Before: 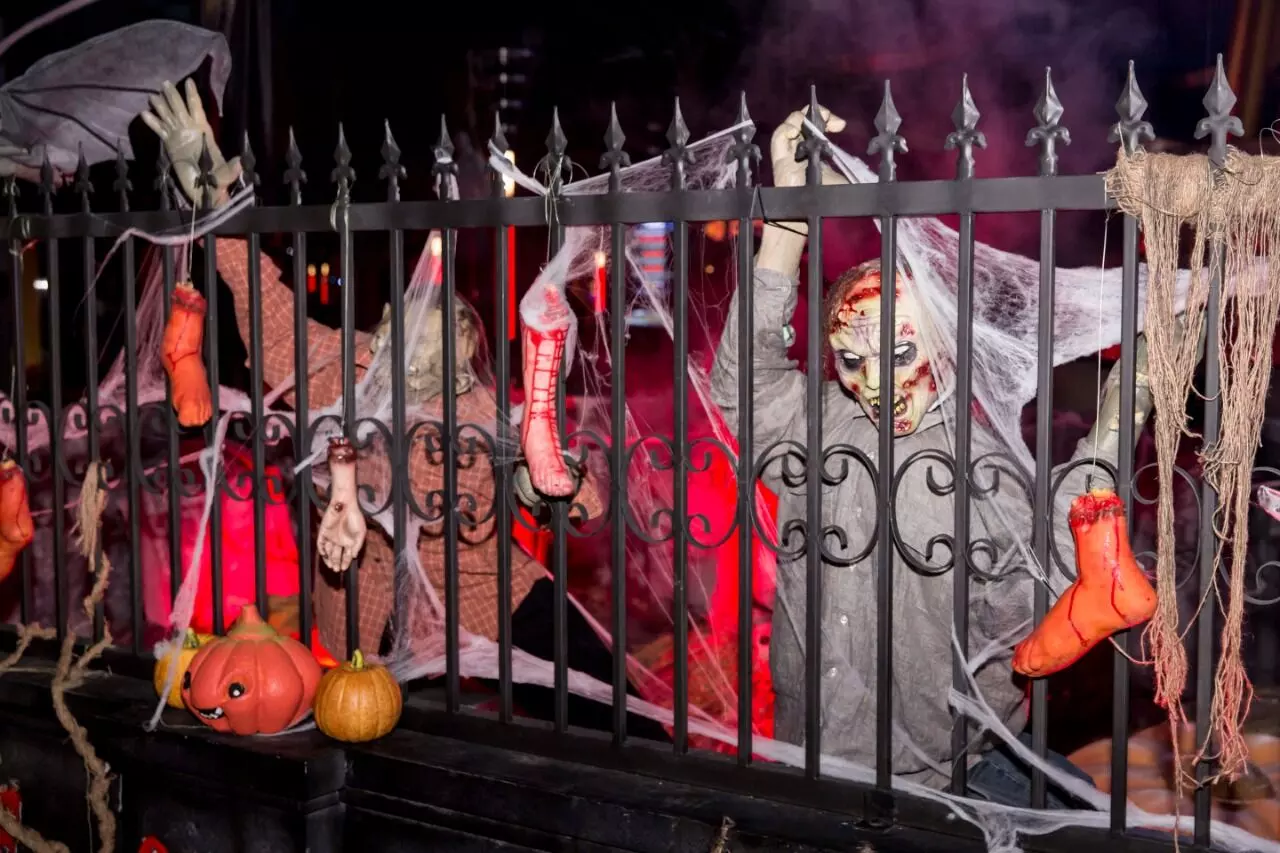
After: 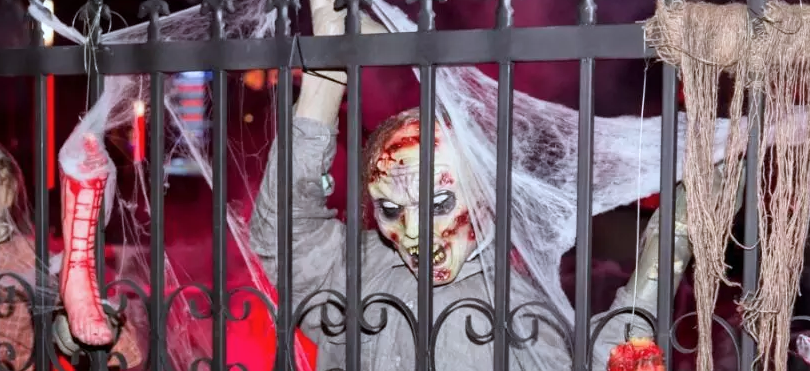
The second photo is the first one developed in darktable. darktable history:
color correction: highlights a* -3.96, highlights b* -10.65
crop: left 36.03%, top 17.801%, right 0.615%, bottom 38.609%
